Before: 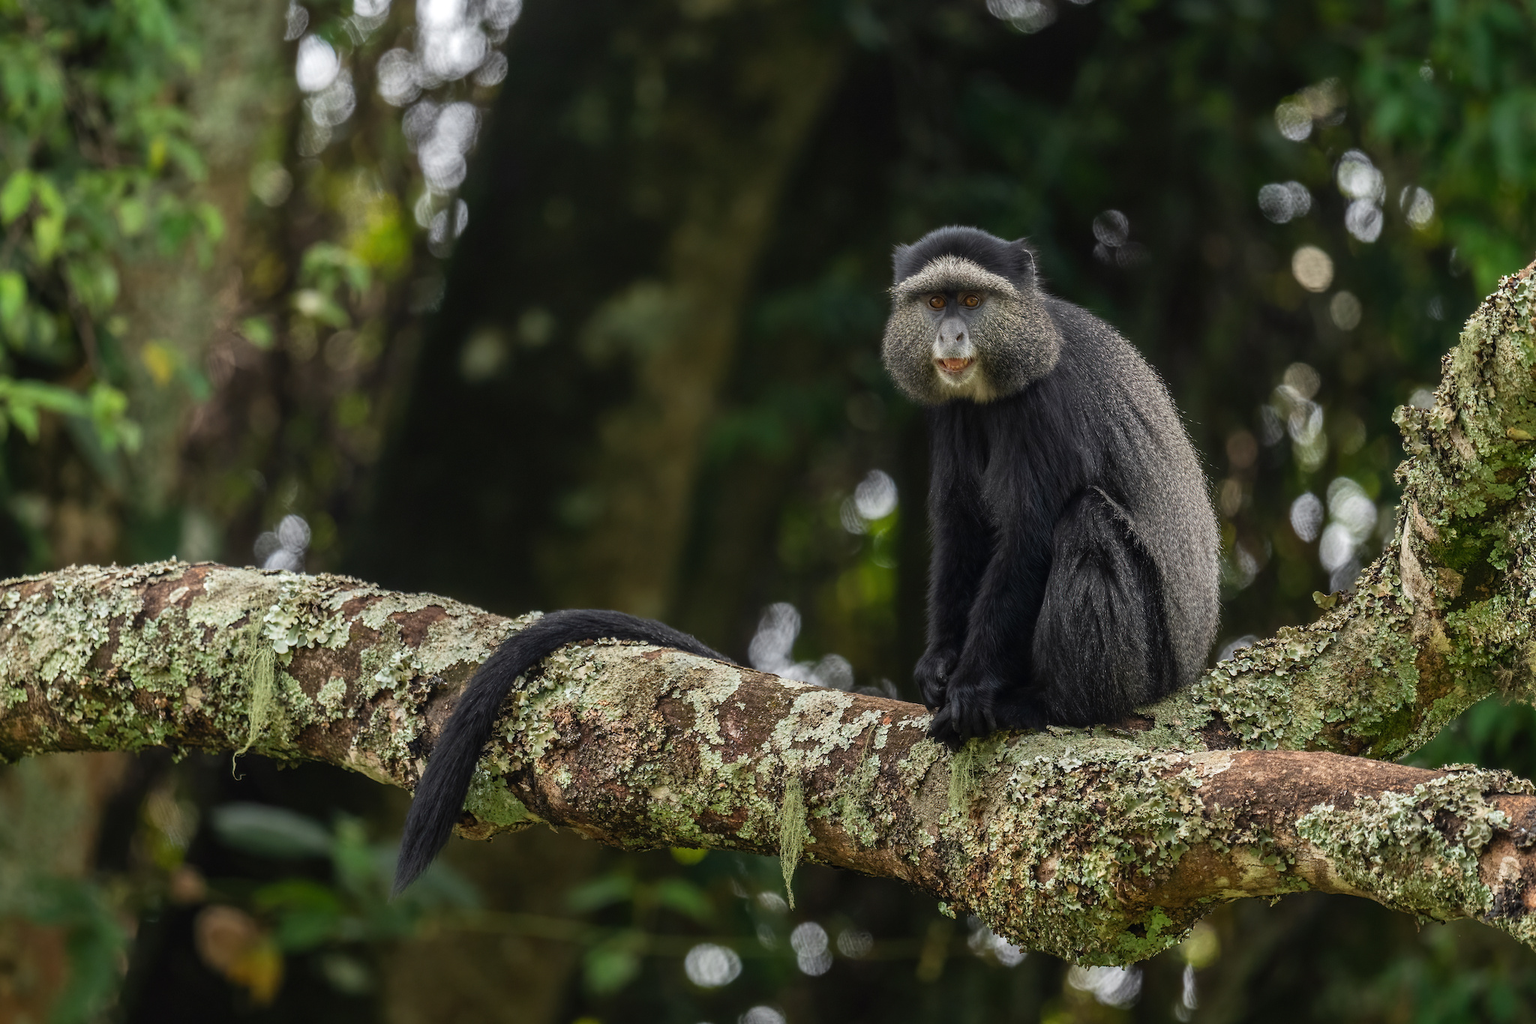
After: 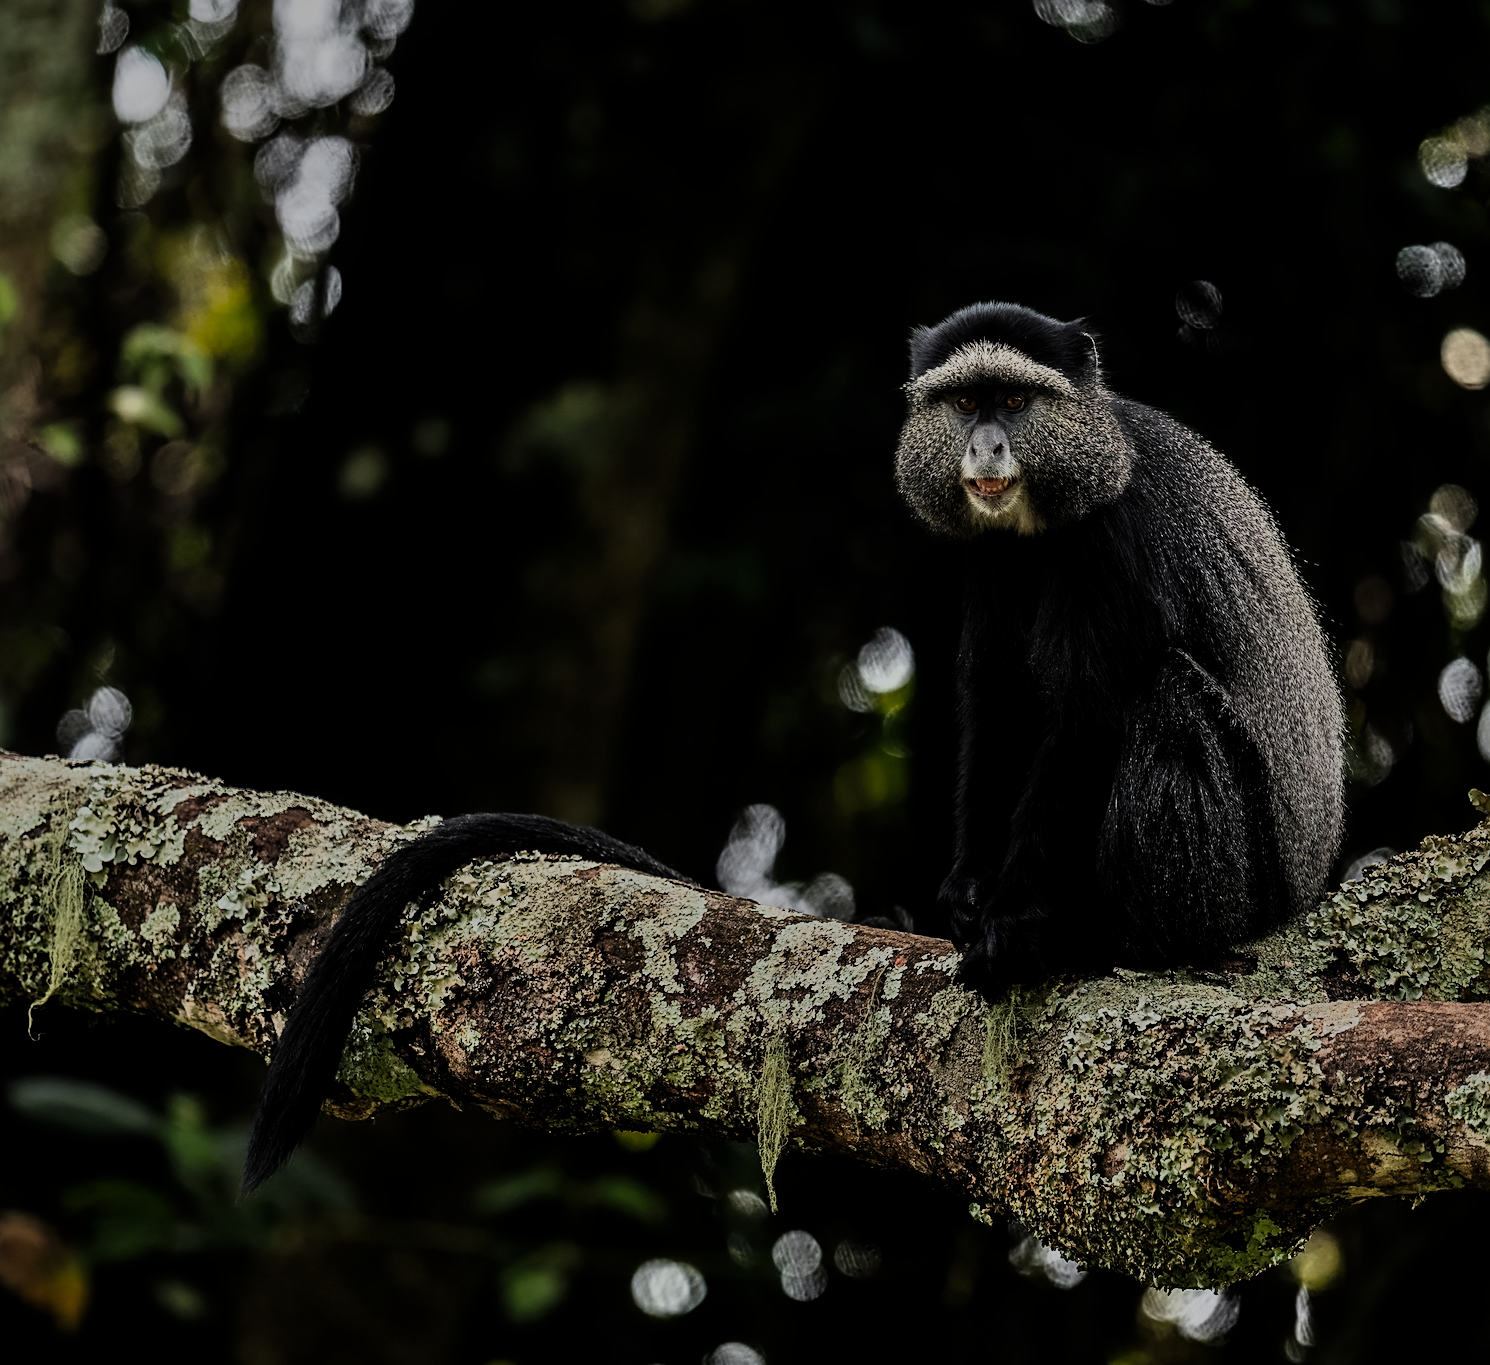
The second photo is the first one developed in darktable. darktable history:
crop: left 13.813%, right 13.404%
exposure: exposure -1.463 EV, compensate highlight preservation false
sharpen: on, module defaults
filmic rgb: middle gray luminance 29.94%, black relative exposure -8.95 EV, white relative exposure 7 EV, threshold 3.06 EV, target black luminance 0%, hardness 2.95, latitude 2.77%, contrast 0.963, highlights saturation mix 5.6%, shadows ↔ highlights balance 12.03%, enable highlight reconstruction true
tone equalizer: -8 EV -0.394 EV, -7 EV -0.392 EV, -6 EV -0.329 EV, -5 EV -0.195 EV, -3 EV 0.245 EV, -2 EV 0.328 EV, -1 EV 0.401 EV, +0 EV 0.443 EV, edges refinement/feathering 500, mask exposure compensation -1.57 EV, preserve details no
color zones: curves: ch1 [(0.239, 0.552) (0.75, 0.5)]; ch2 [(0.25, 0.462) (0.749, 0.457)]
shadows and highlights: shadows 43.4, white point adjustment -1.61, soften with gaussian
